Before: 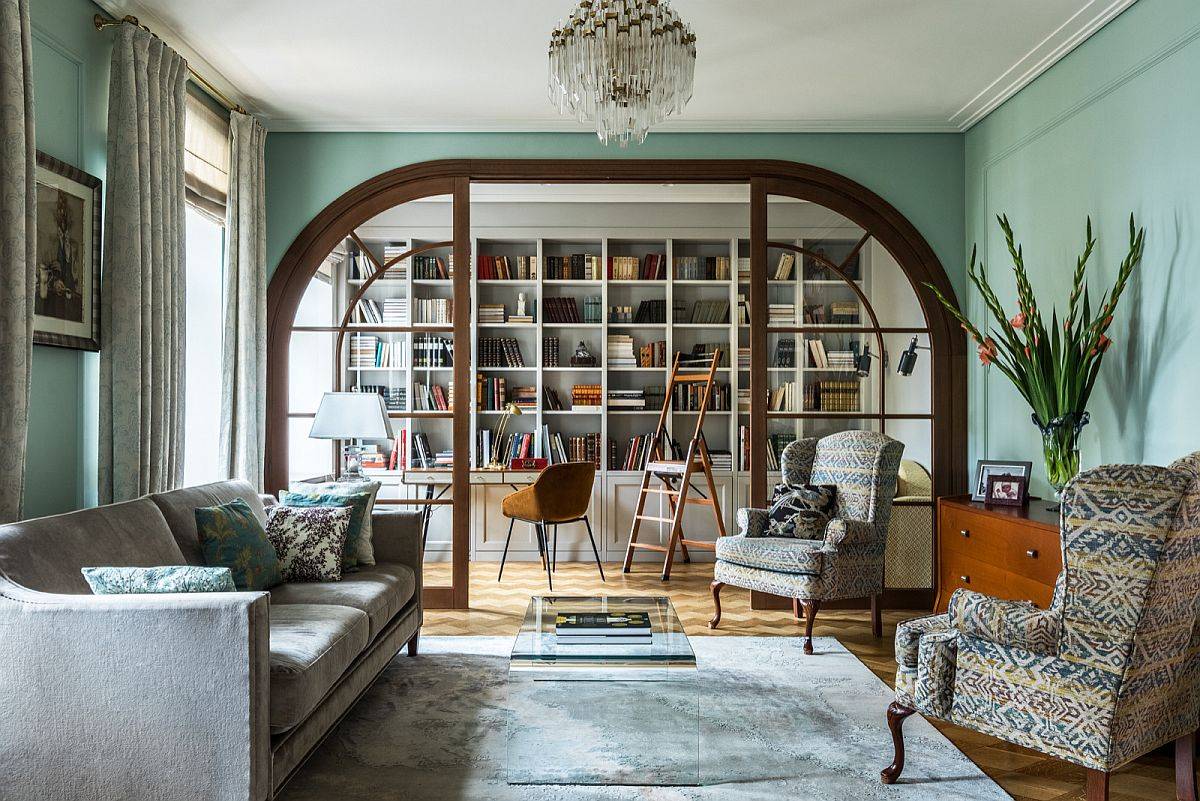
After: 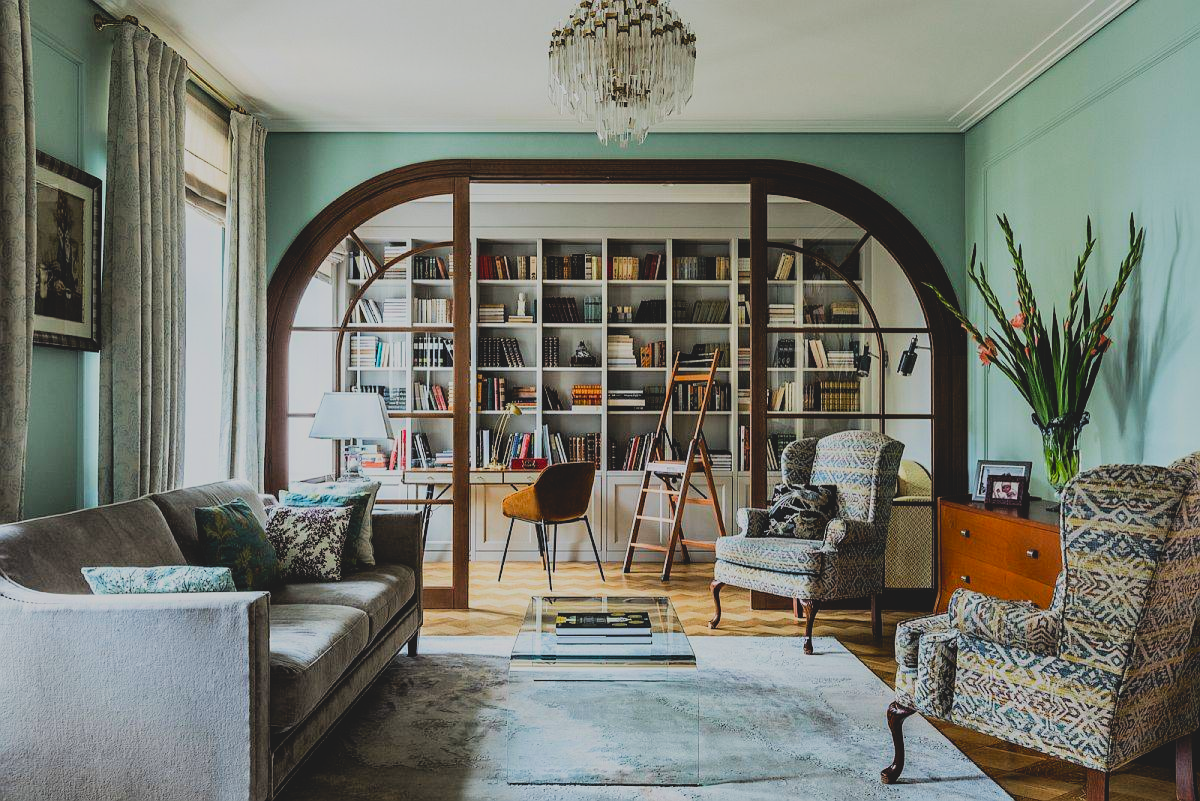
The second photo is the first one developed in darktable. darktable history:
filmic rgb: black relative exposure -7.5 EV, white relative exposure 4.99 EV, threshold 3 EV, hardness 3.33, contrast 1.299, enable highlight reconstruction true
contrast brightness saturation: contrast -0.201, saturation 0.189
